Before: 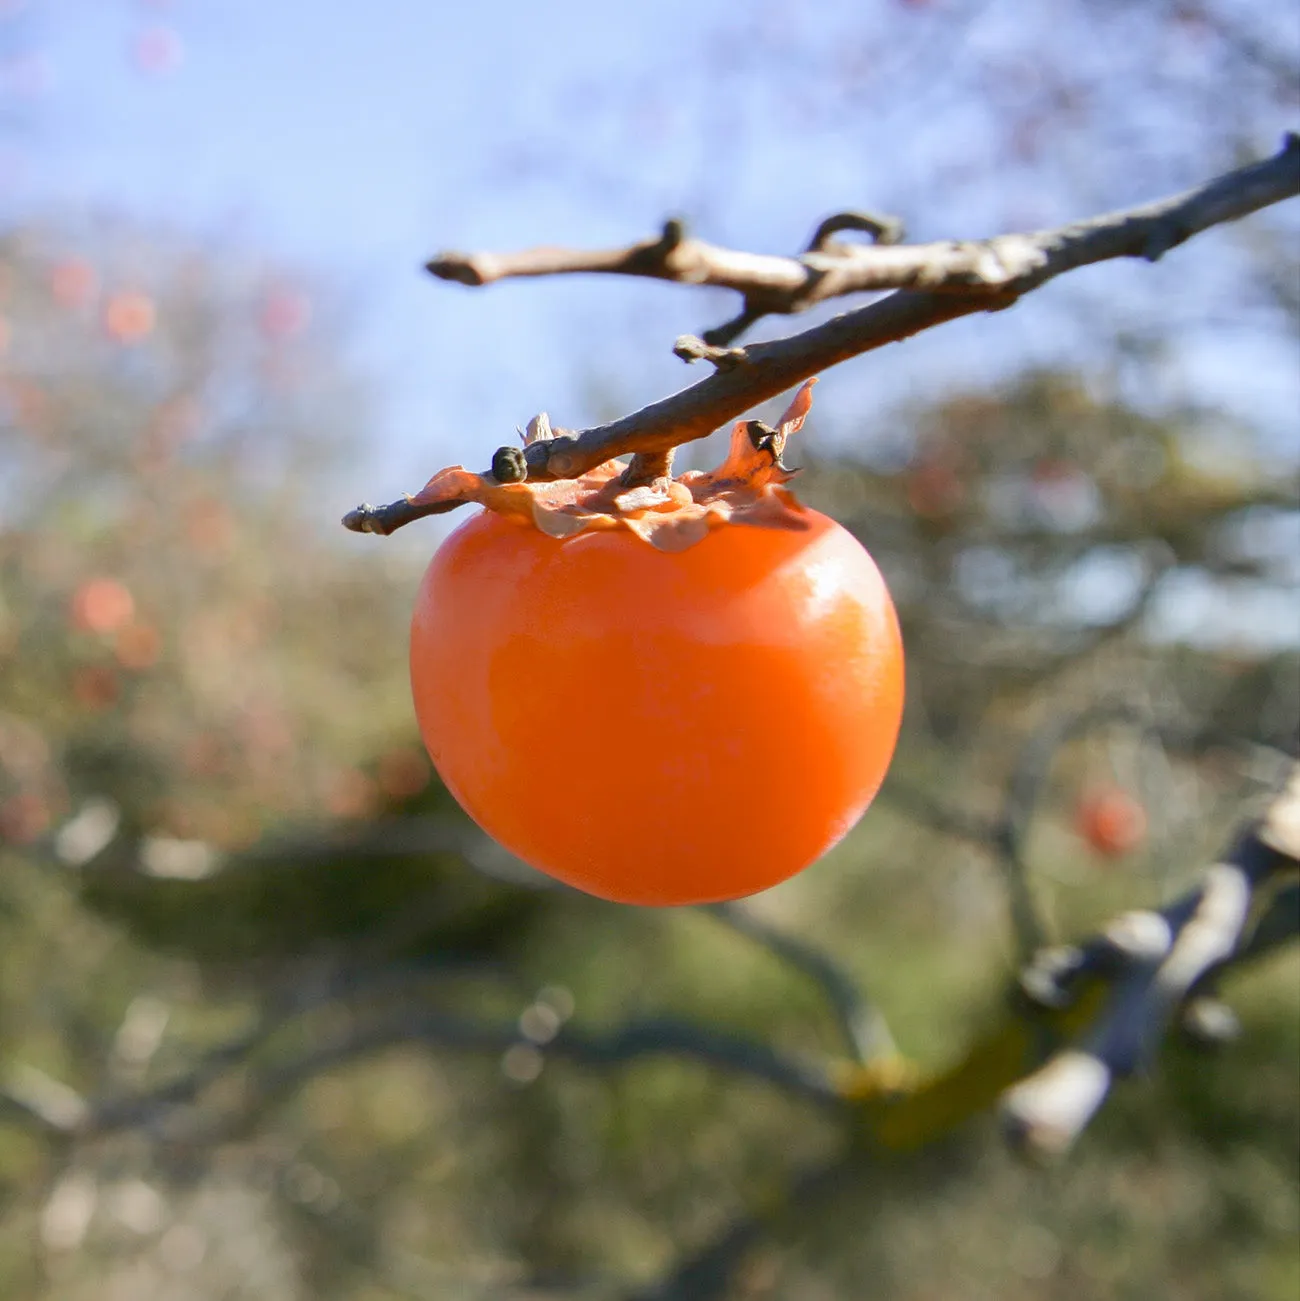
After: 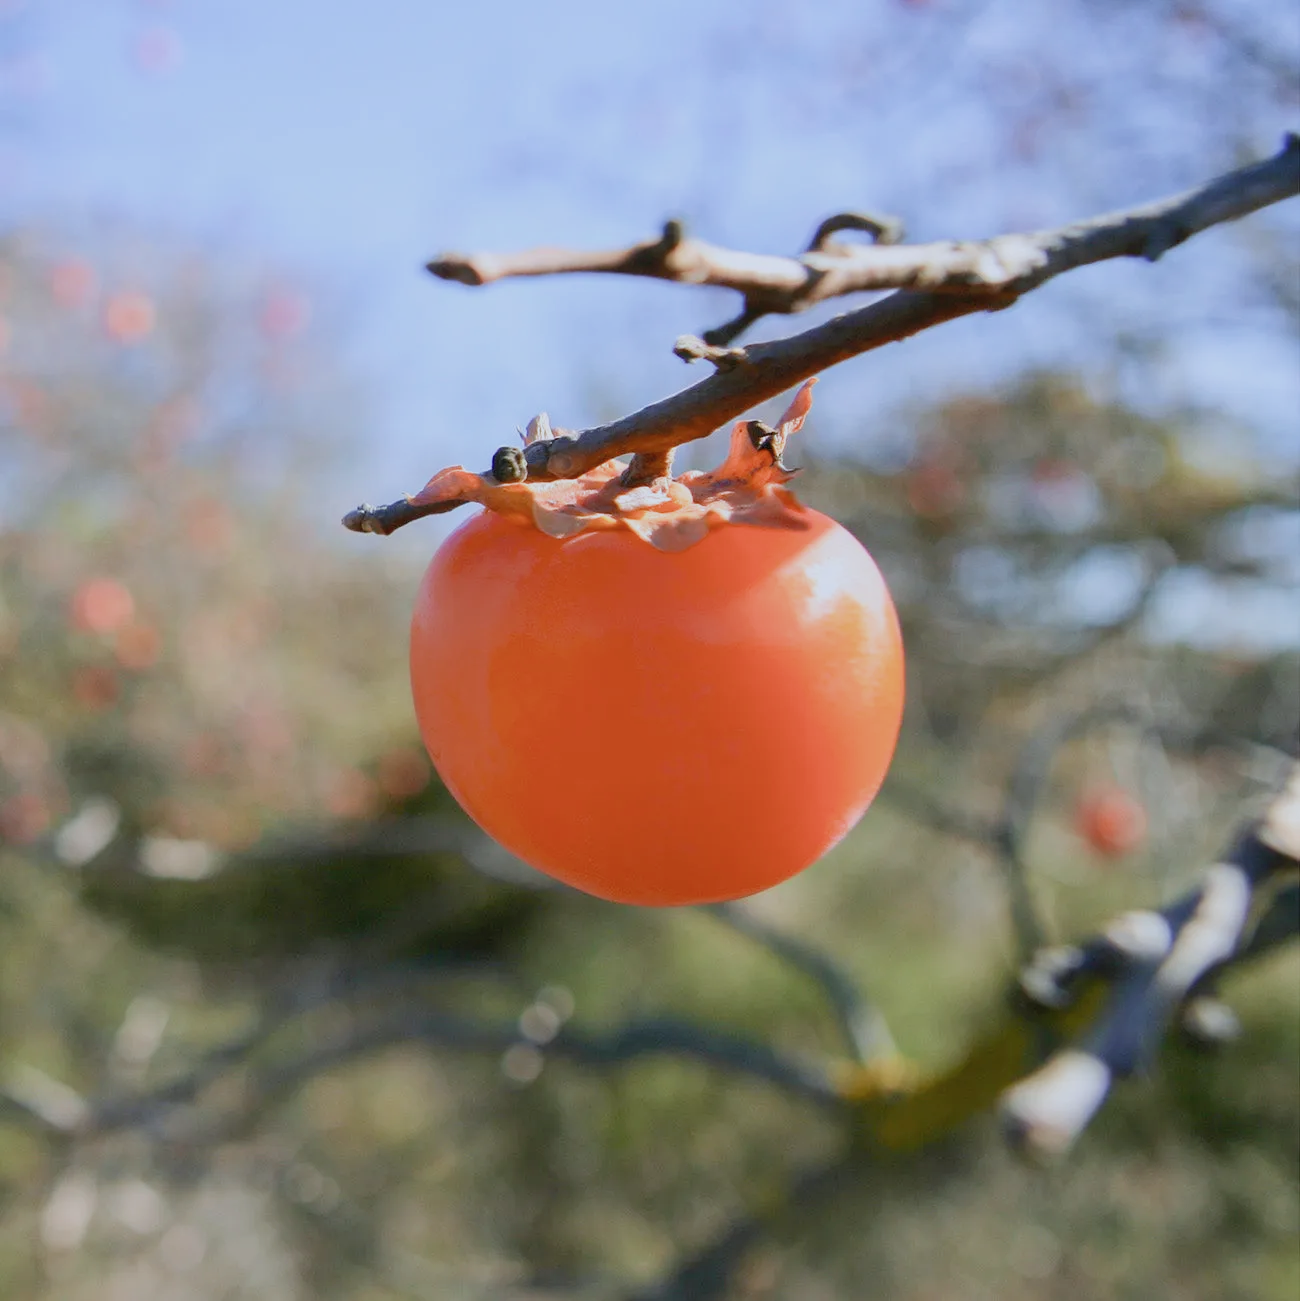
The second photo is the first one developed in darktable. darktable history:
filmic rgb: black relative exposure -13 EV, threshold 3 EV, target white luminance 85%, hardness 6.3, latitude 42.11%, contrast 0.858, shadows ↔ highlights balance 8.63%, color science v4 (2020), enable highlight reconstruction true
color correction: highlights a* -0.772, highlights b* -8.92
shadows and highlights: shadows -12.5, white point adjustment 4, highlights 28.33
